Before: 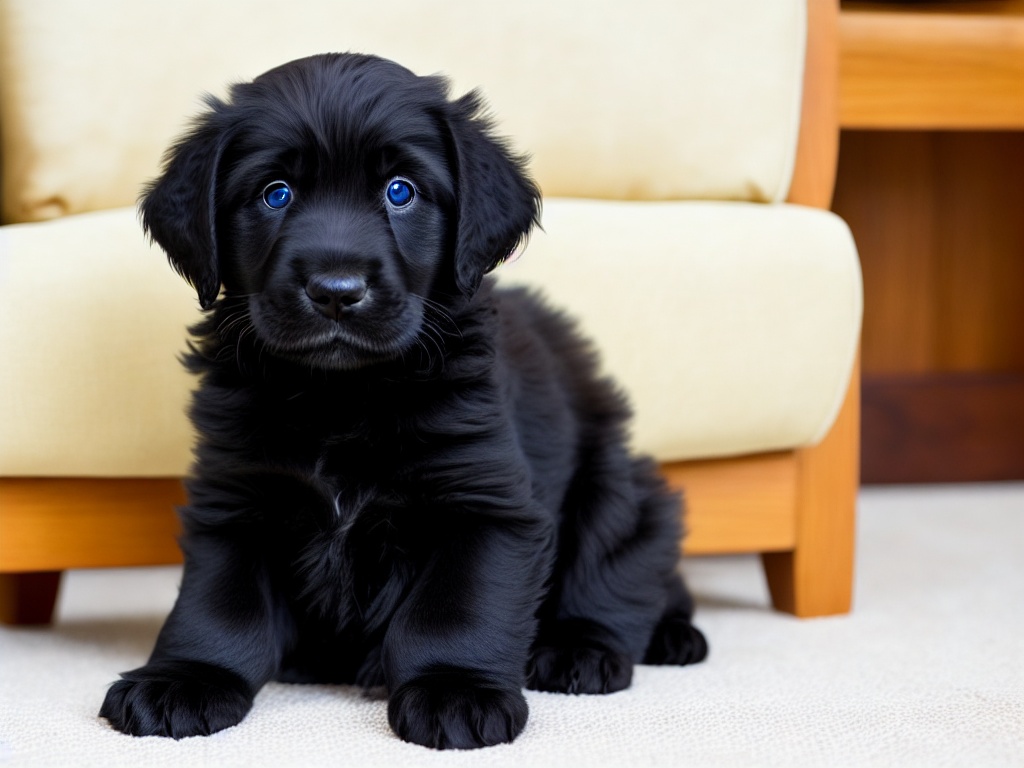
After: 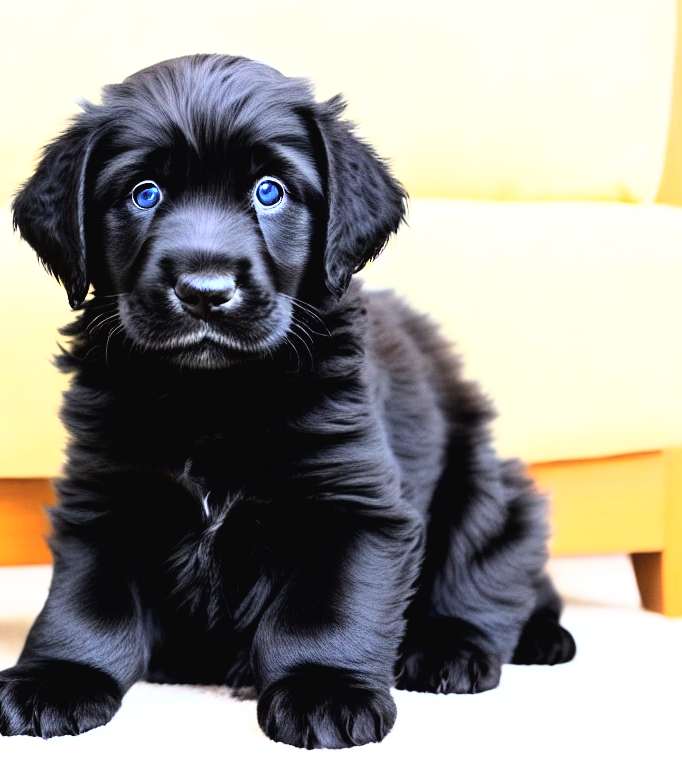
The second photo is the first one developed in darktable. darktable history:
tone curve: curves: ch0 [(0, 0) (0.003, 0.022) (0.011, 0.025) (0.025, 0.032) (0.044, 0.055) (0.069, 0.089) (0.1, 0.133) (0.136, 0.18) (0.177, 0.231) (0.224, 0.291) (0.277, 0.35) (0.335, 0.42) (0.399, 0.496) (0.468, 0.561) (0.543, 0.632) (0.623, 0.706) (0.709, 0.783) (0.801, 0.865) (0.898, 0.947) (1, 1)], color space Lab, independent channels, preserve colors none
crop and rotate: left 12.858%, right 20.535%
exposure: black level correction 0, exposure 0.694 EV, compensate highlight preservation false
base curve: curves: ch0 [(0, 0) (0.007, 0.004) (0.027, 0.03) (0.046, 0.07) (0.207, 0.54) (0.442, 0.872) (0.673, 0.972) (1, 1)]
